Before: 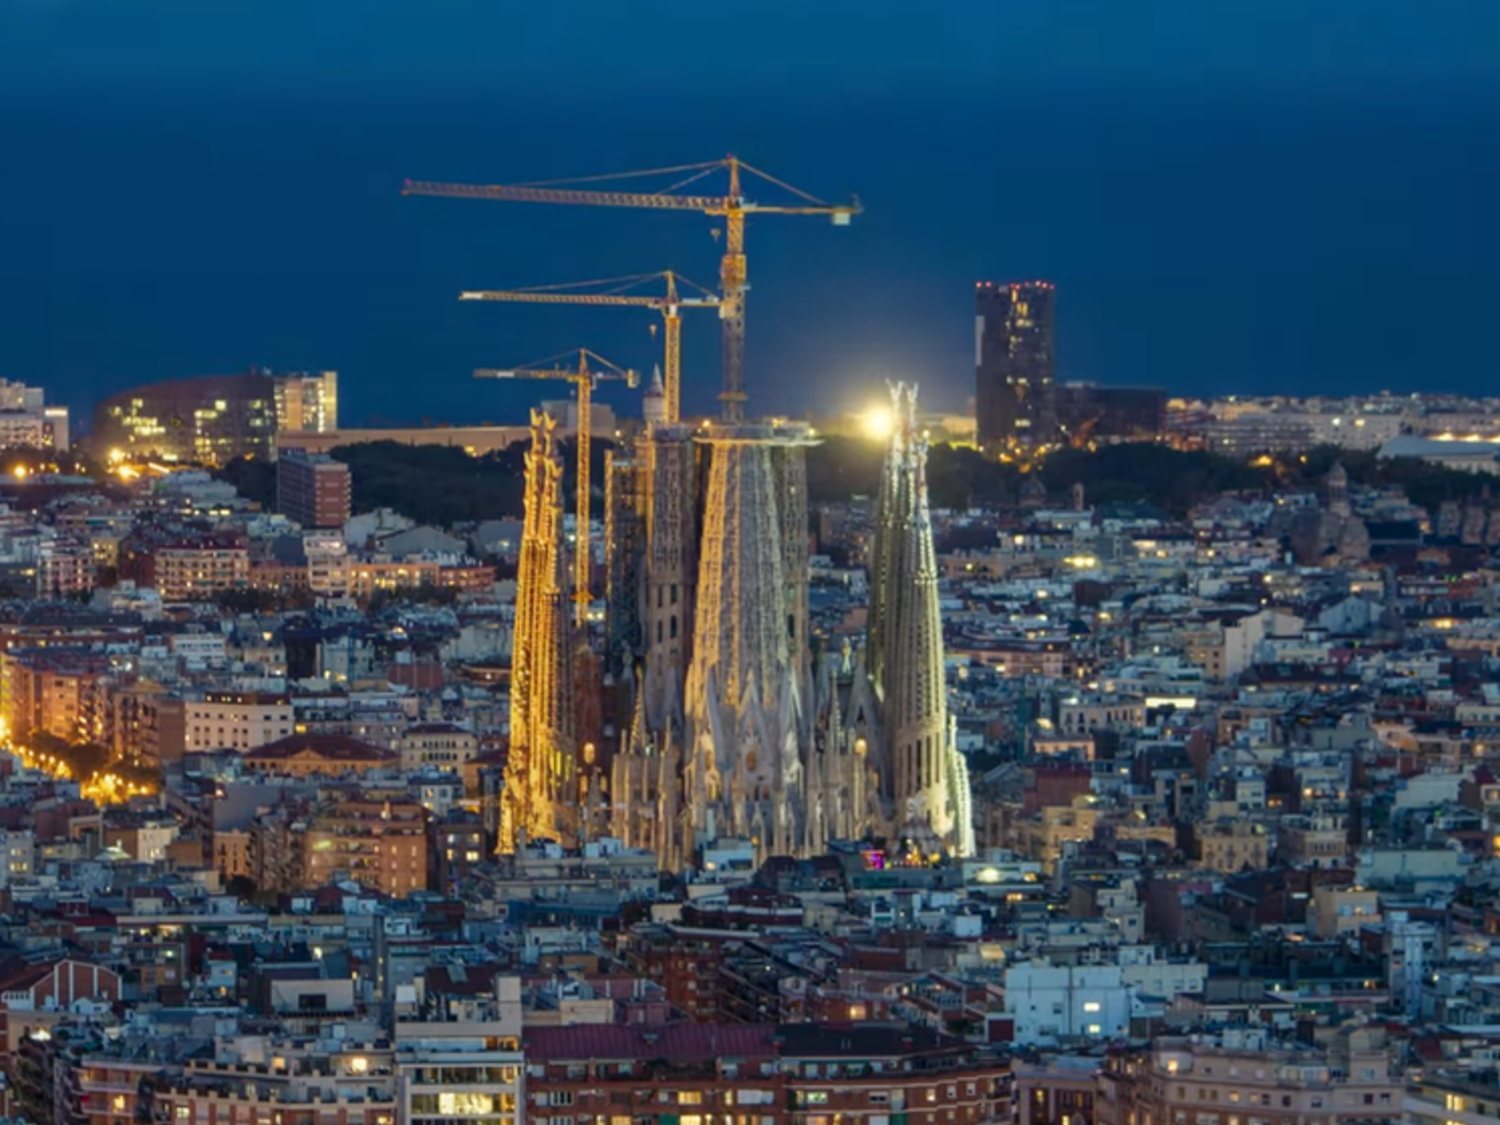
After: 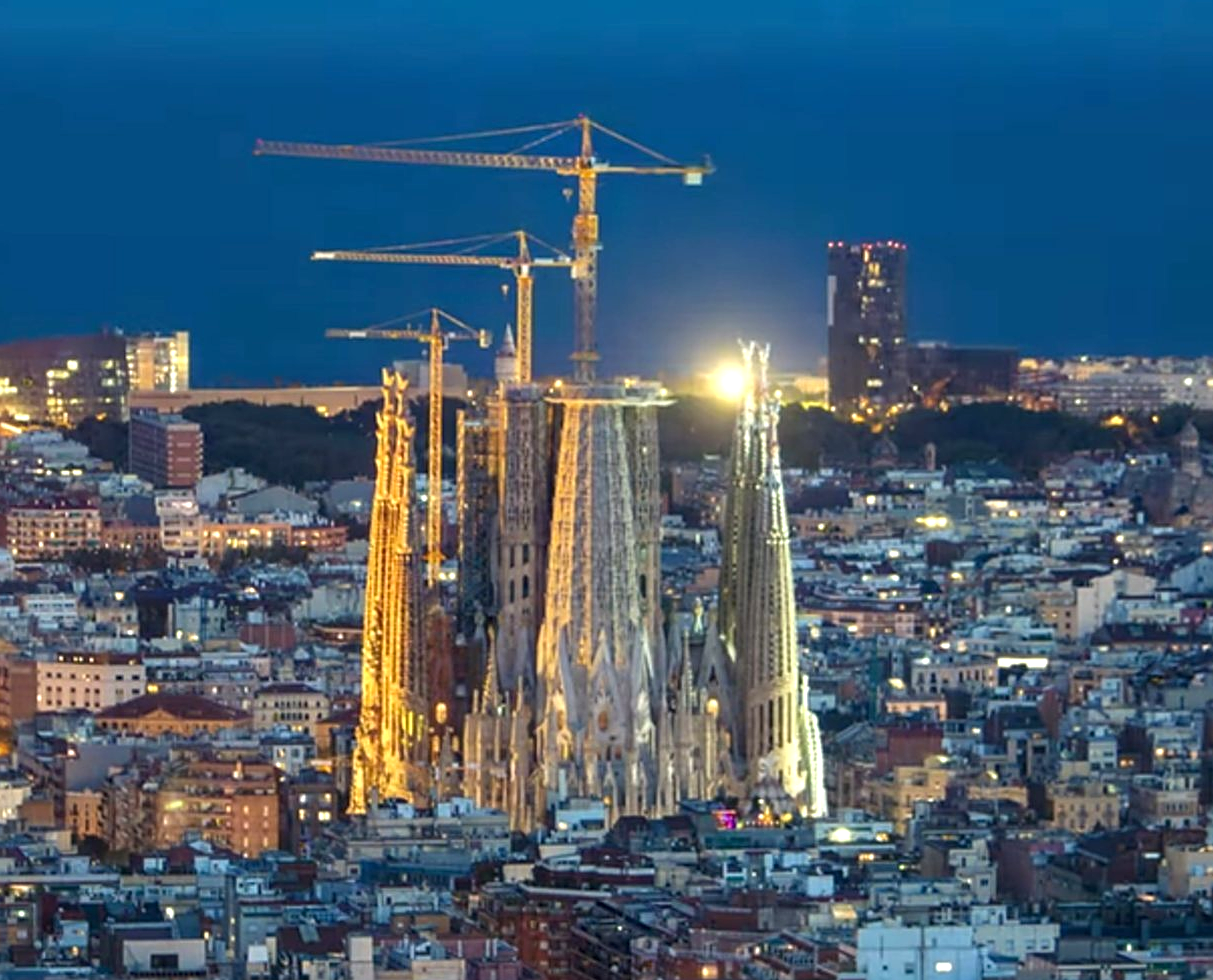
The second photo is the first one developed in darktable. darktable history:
crop: left 9.915%, top 3.609%, right 9.189%, bottom 9.25%
sharpen: on, module defaults
exposure: exposure 0.658 EV, compensate highlight preservation false
